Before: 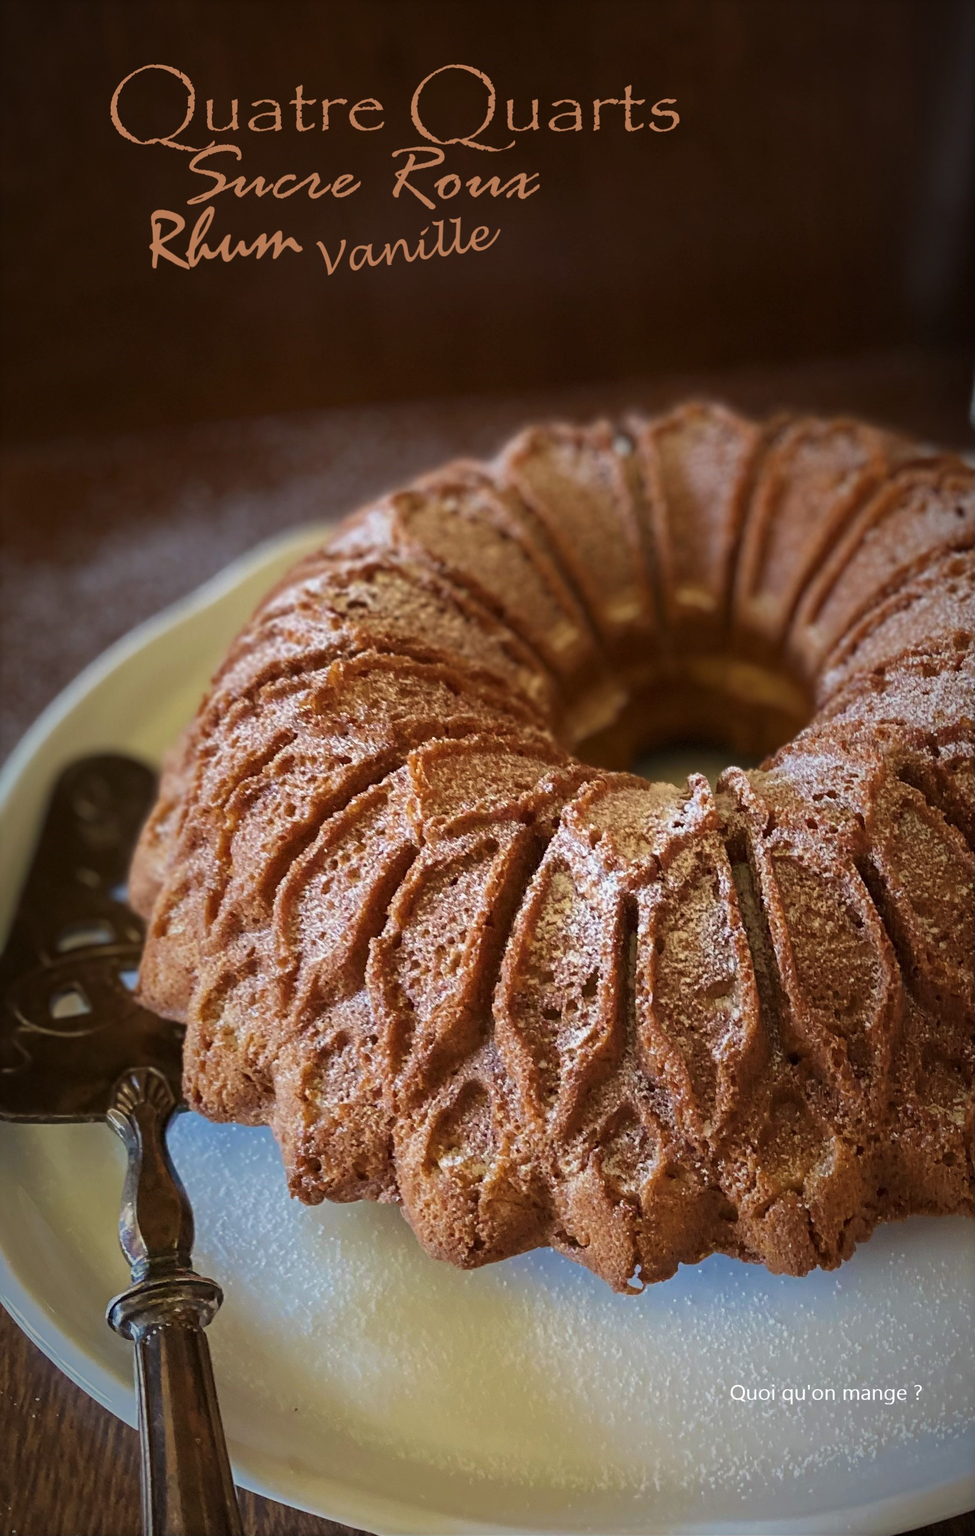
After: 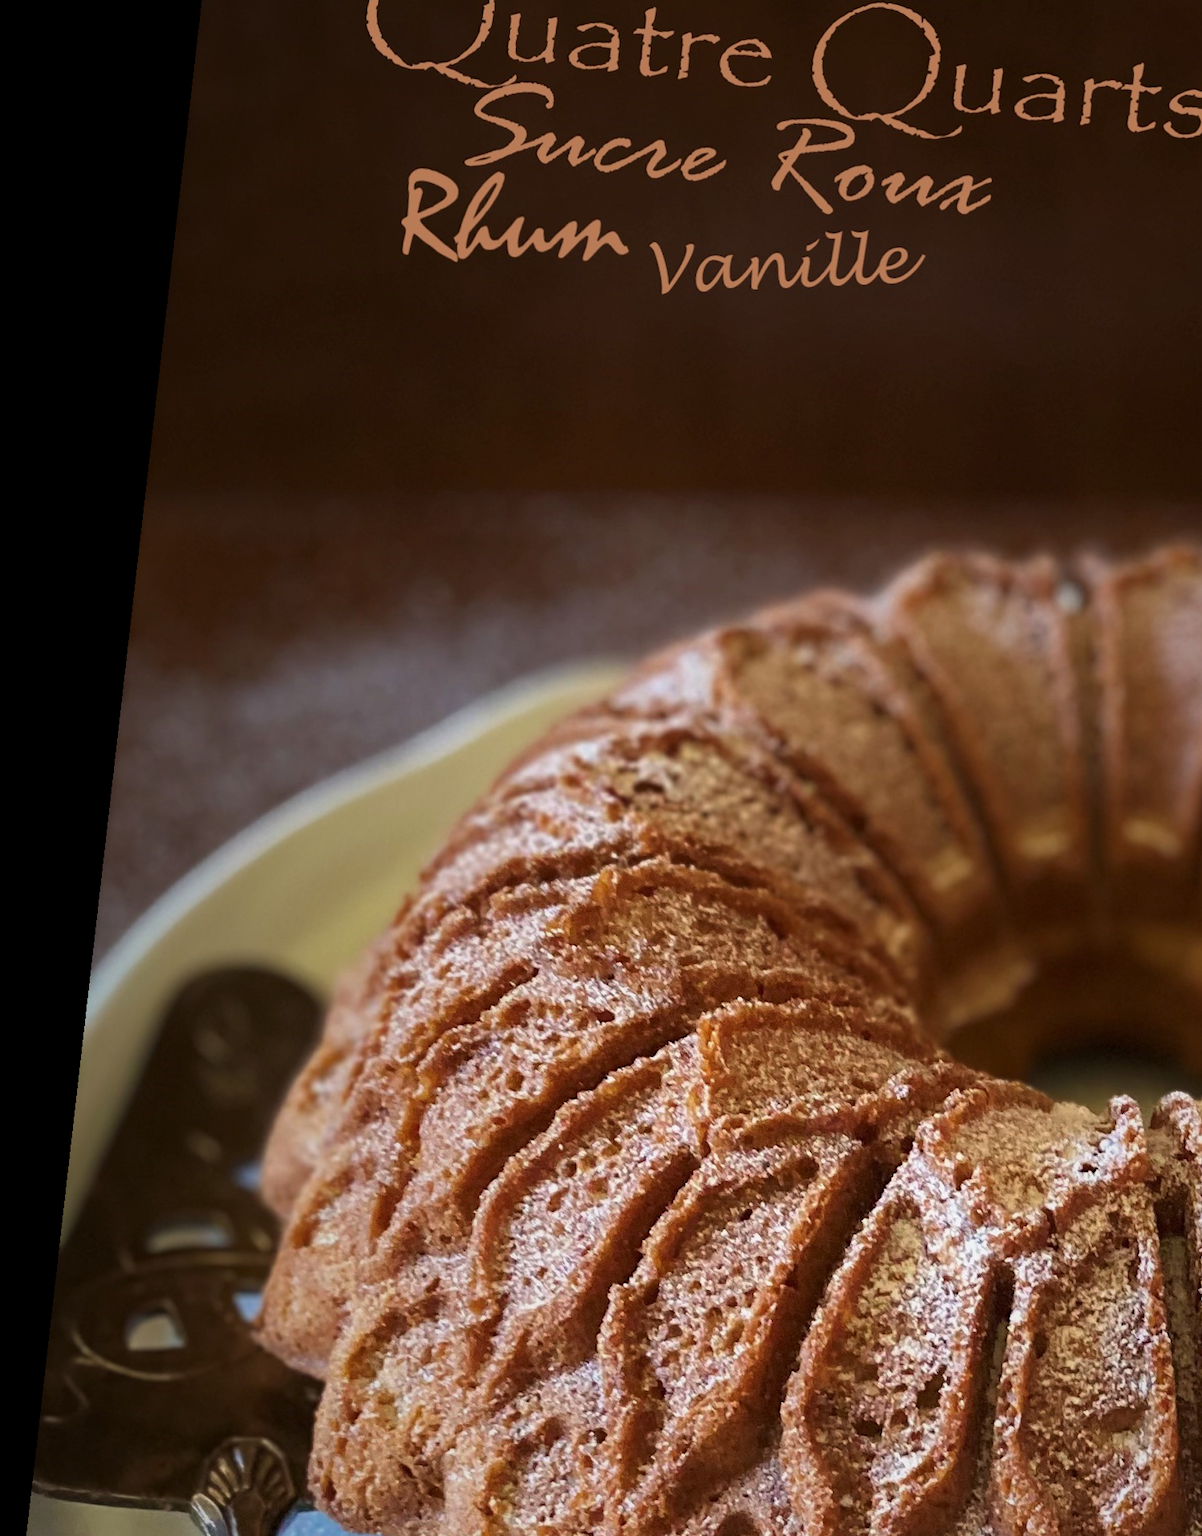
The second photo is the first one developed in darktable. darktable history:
crop and rotate: angle -6.52°, left 2.27%, top 6.976%, right 27.26%, bottom 30.156%
